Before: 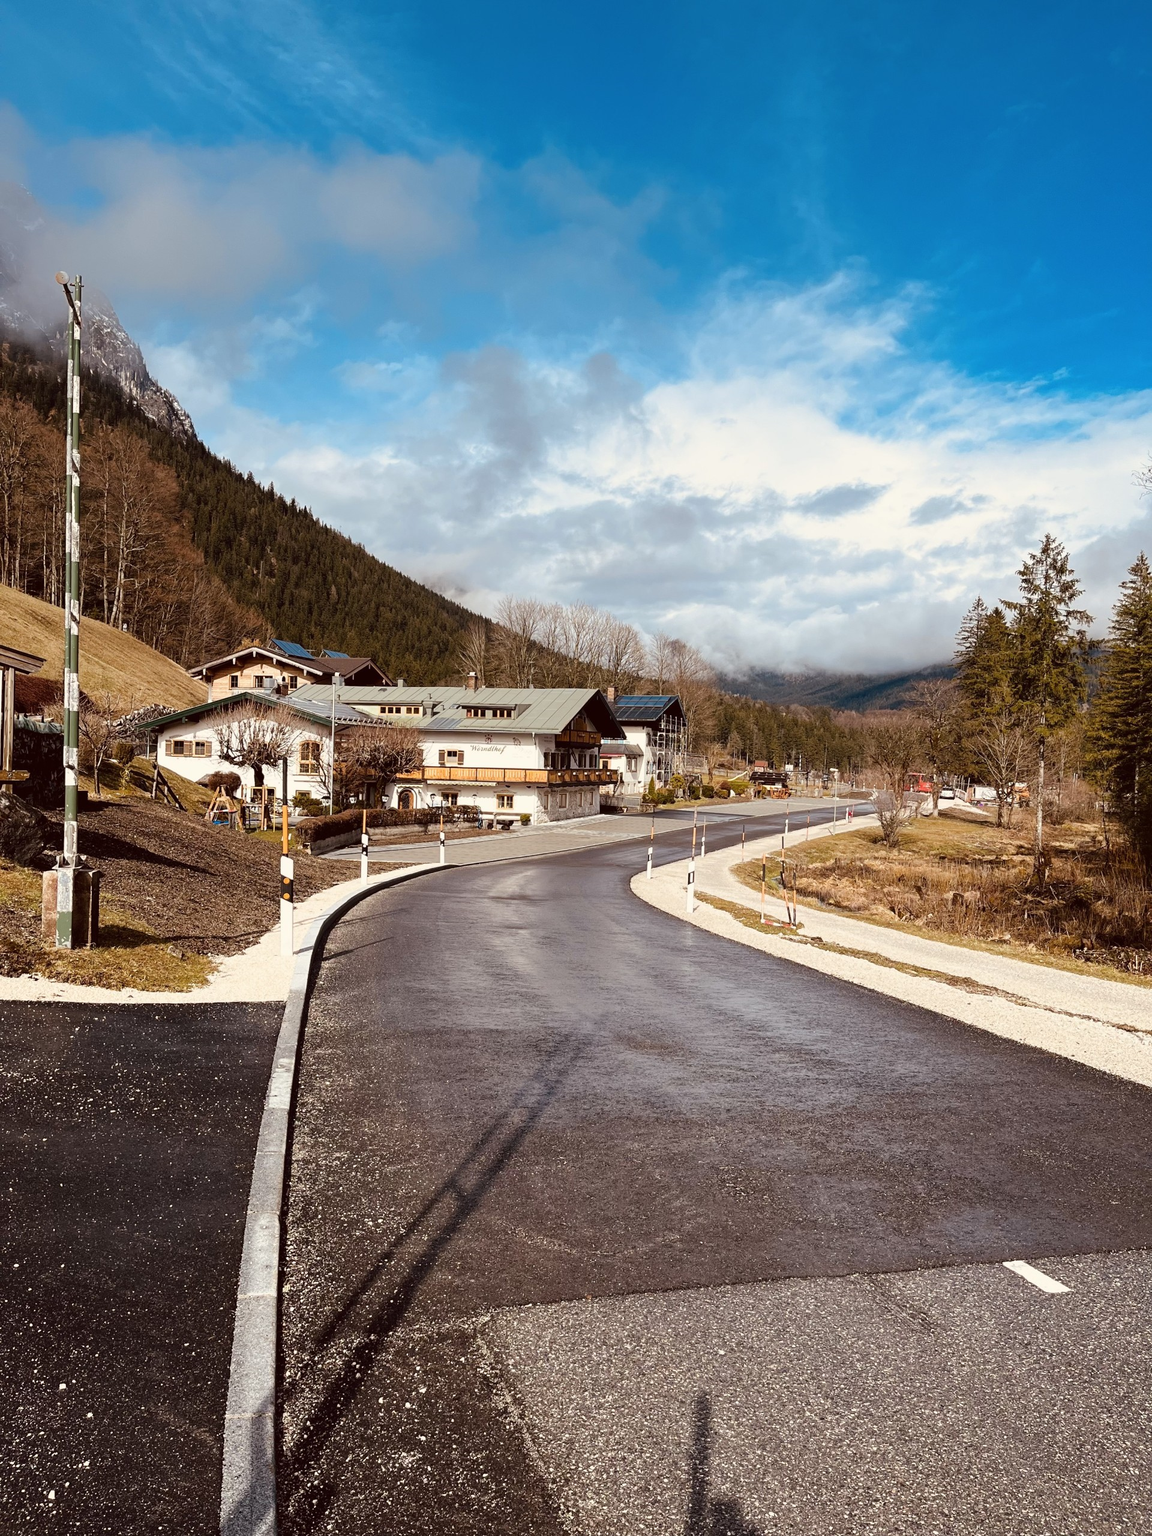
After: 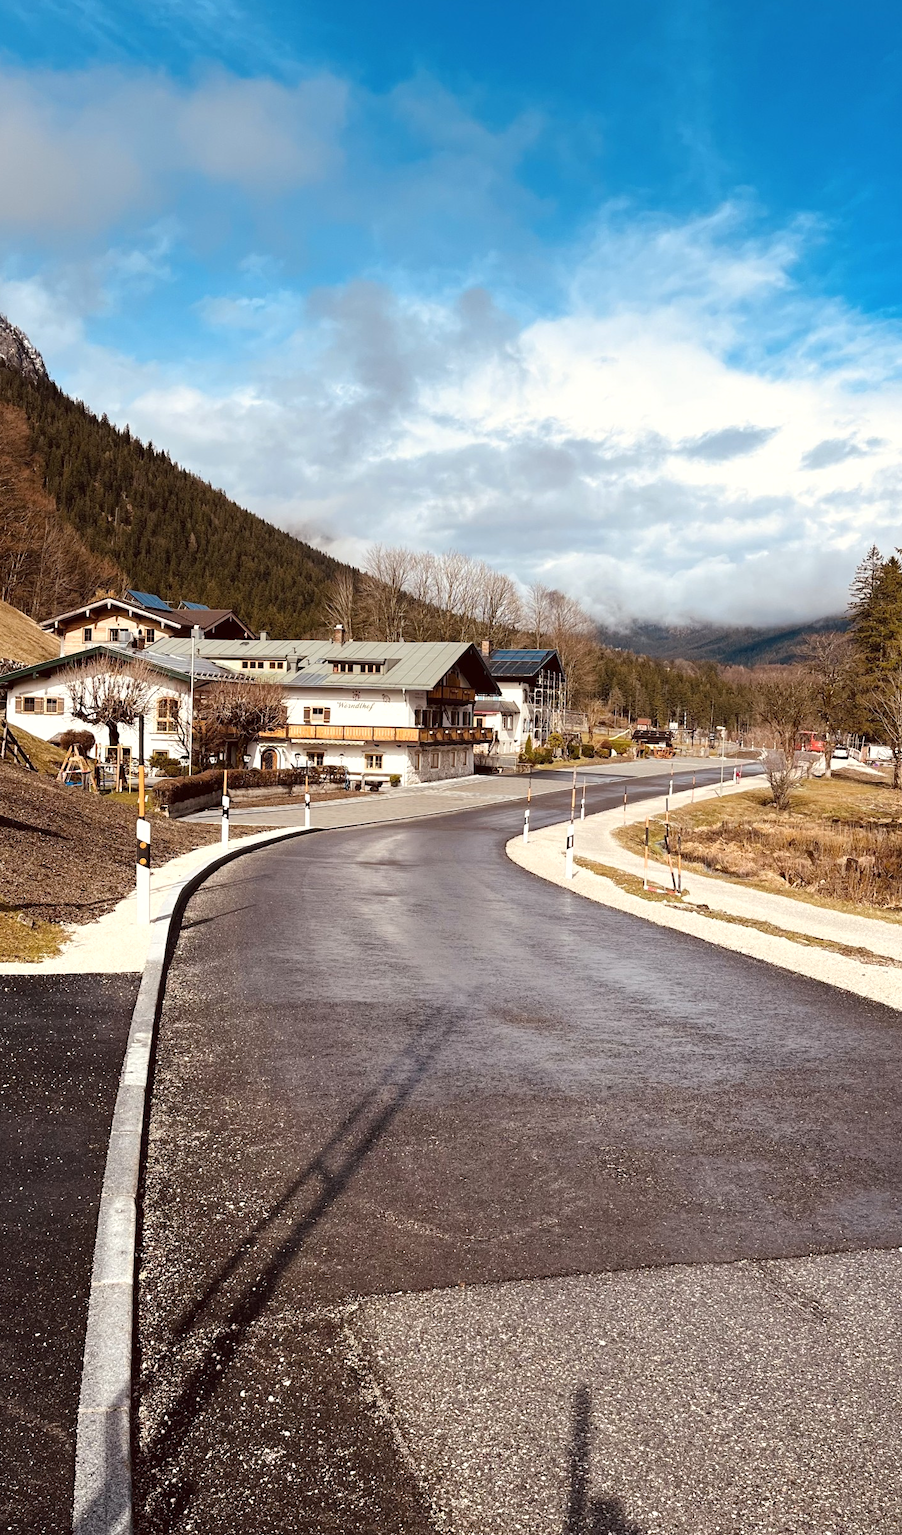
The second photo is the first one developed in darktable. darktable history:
exposure: exposure 0.2 EV, compensate highlight preservation false
tone equalizer: on, module defaults
crop and rotate: left 13.15%, top 5.251%, right 12.609%
